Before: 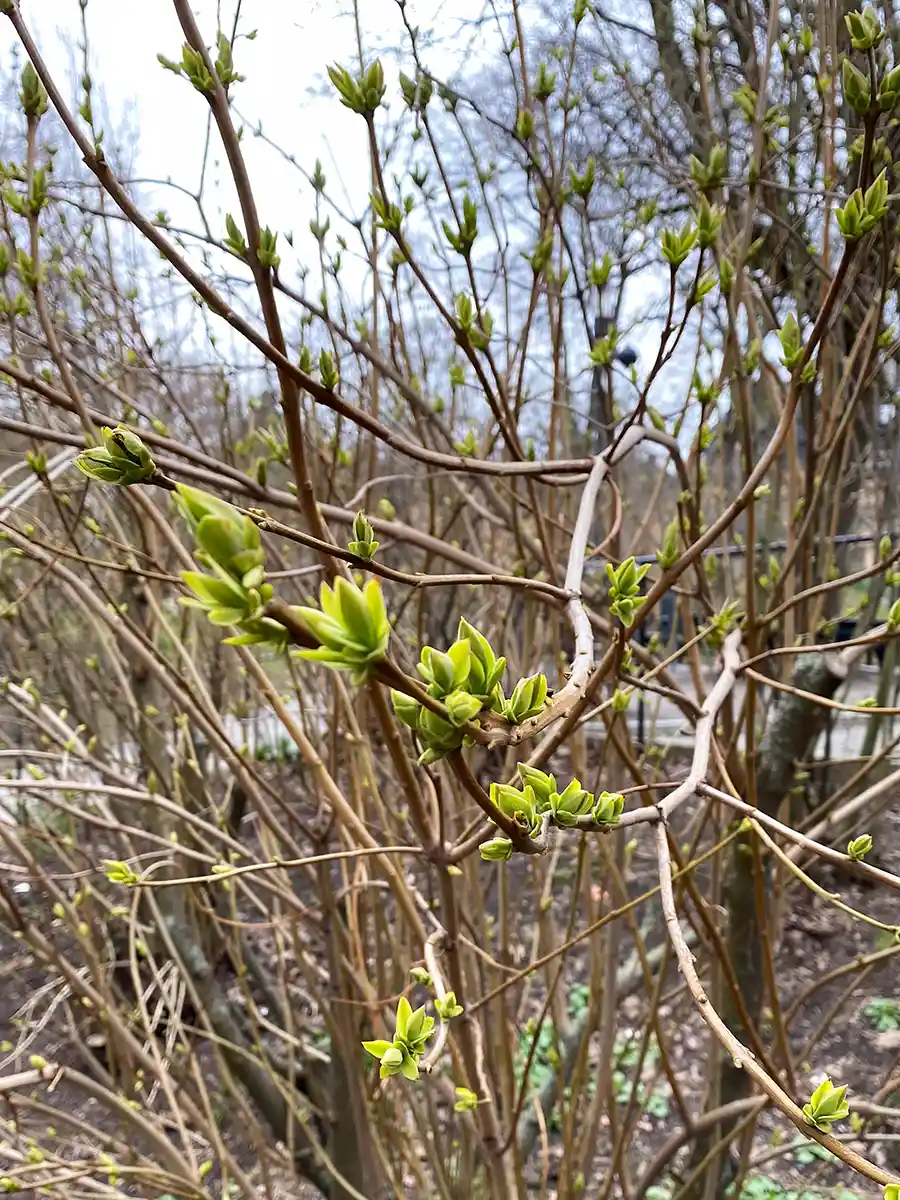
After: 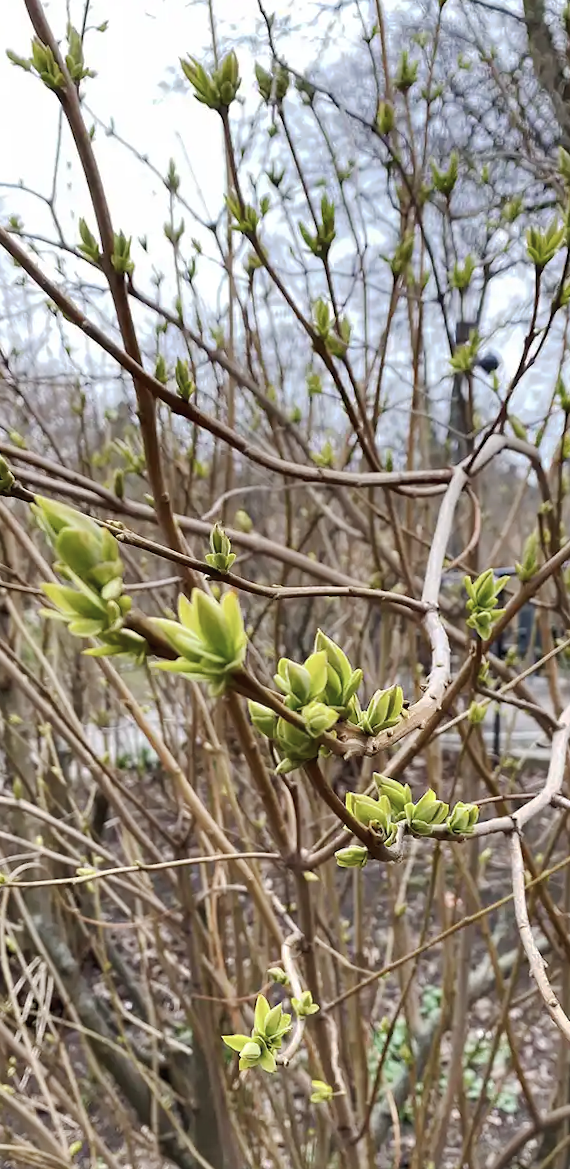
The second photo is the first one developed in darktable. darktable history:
rotate and perspective: rotation 0.074°, lens shift (vertical) 0.096, lens shift (horizontal) -0.041, crop left 0.043, crop right 0.952, crop top 0.024, crop bottom 0.979
tone curve: curves: ch0 [(0, 0) (0.003, 0.018) (0.011, 0.024) (0.025, 0.038) (0.044, 0.067) (0.069, 0.098) (0.1, 0.13) (0.136, 0.165) (0.177, 0.205) (0.224, 0.249) (0.277, 0.304) (0.335, 0.365) (0.399, 0.432) (0.468, 0.505) (0.543, 0.579) (0.623, 0.652) (0.709, 0.725) (0.801, 0.802) (0.898, 0.876) (1, 1)], preserve colors none
contrast brightness saturation: saturation -0.17
crop and rotate: left 13.342%, right 19.991%
